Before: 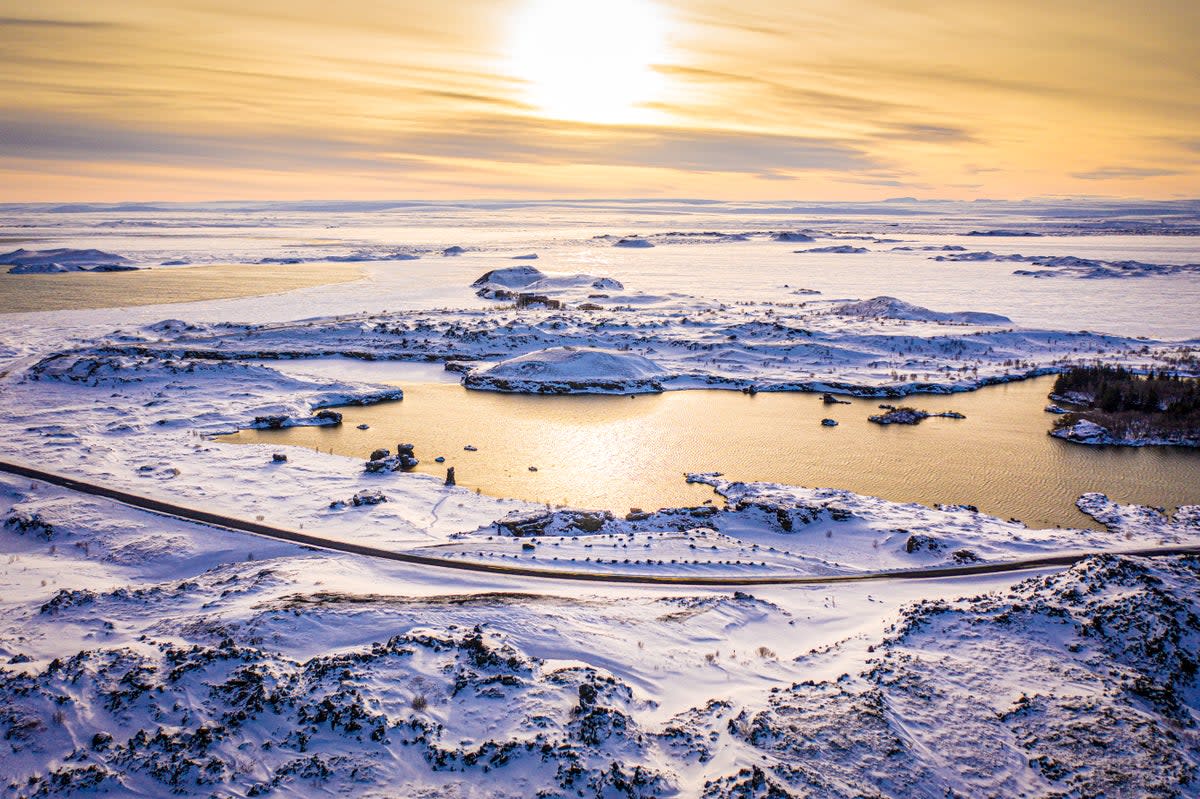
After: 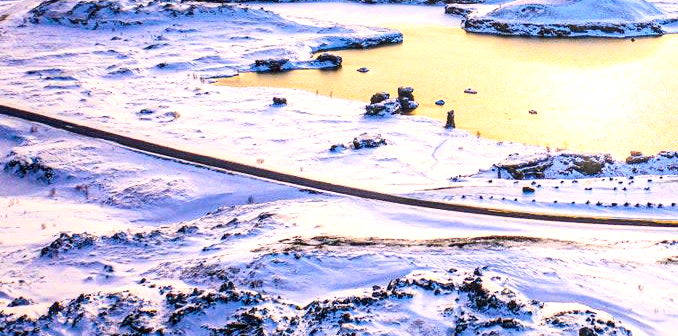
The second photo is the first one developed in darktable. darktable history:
contrast brightness saturation: contrast 0.199, brightness 0.159, saturation 0.219
exposure: black level correction 0.001, exposure 0.5 EV, compensate highlight preservation false
crop: top 44.694%, right 43.495%, bottom 13.043%
